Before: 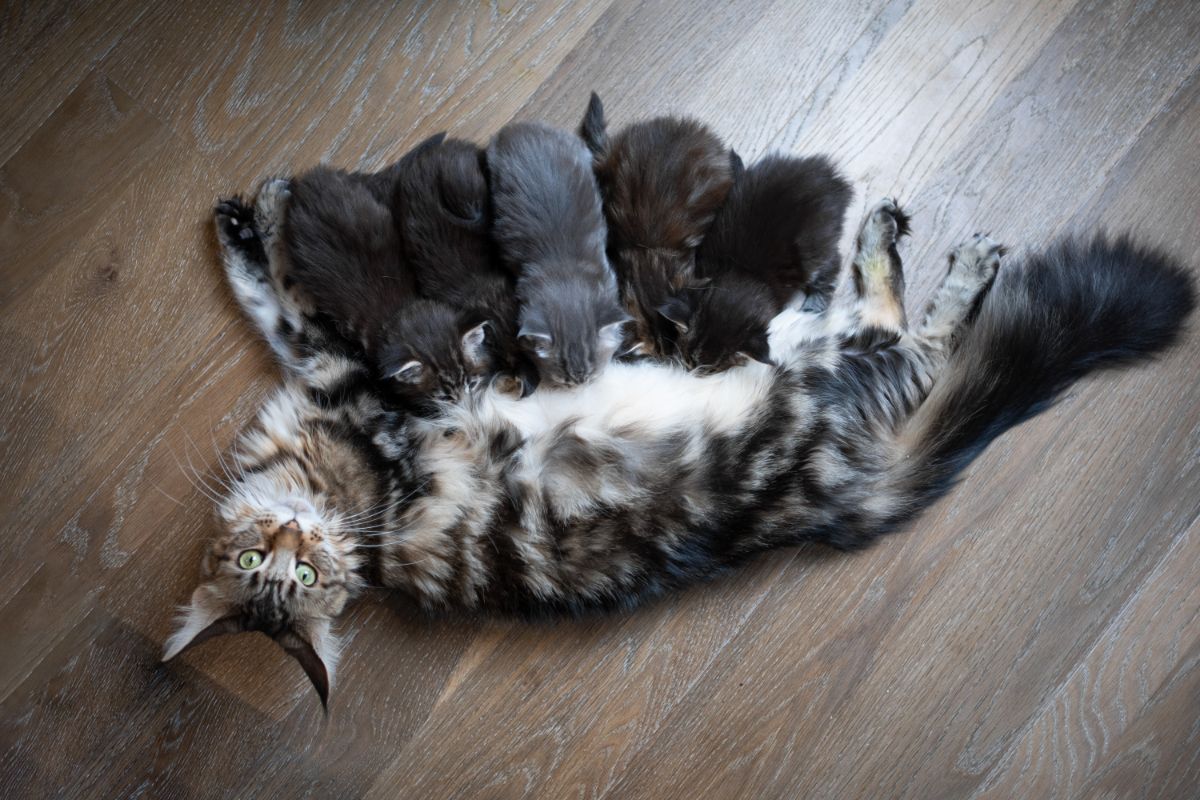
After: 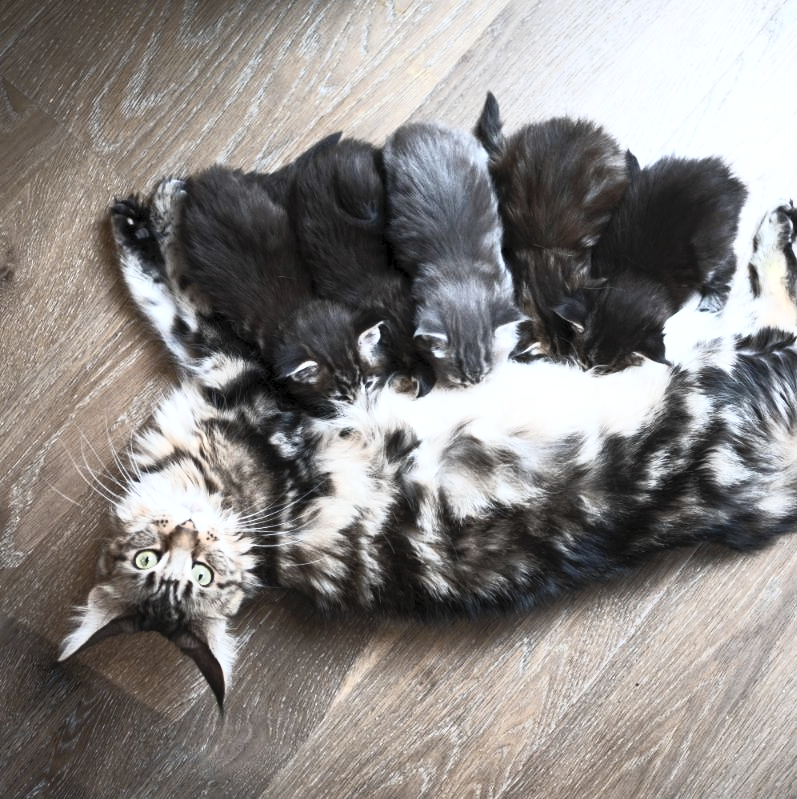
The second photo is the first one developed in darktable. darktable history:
crop and rotate: left 8.747%, right 24.786%
contrast brightness saturation: contrast 0.569, brightness 0.568, saturation -0.341
color zones: curves: ch0 [(0, 0.485) (0.178, 0.476) (0.261, 0.623) (0.411, 0.403) (0.708, 0.603) (0.934, 0.412)]; ch1 [(0.003, 0.485) (0.149, 0.496) (0.229, 0.584) (0.326, 0.551) (0.484, 0.262) (0.757, 0.643)]
